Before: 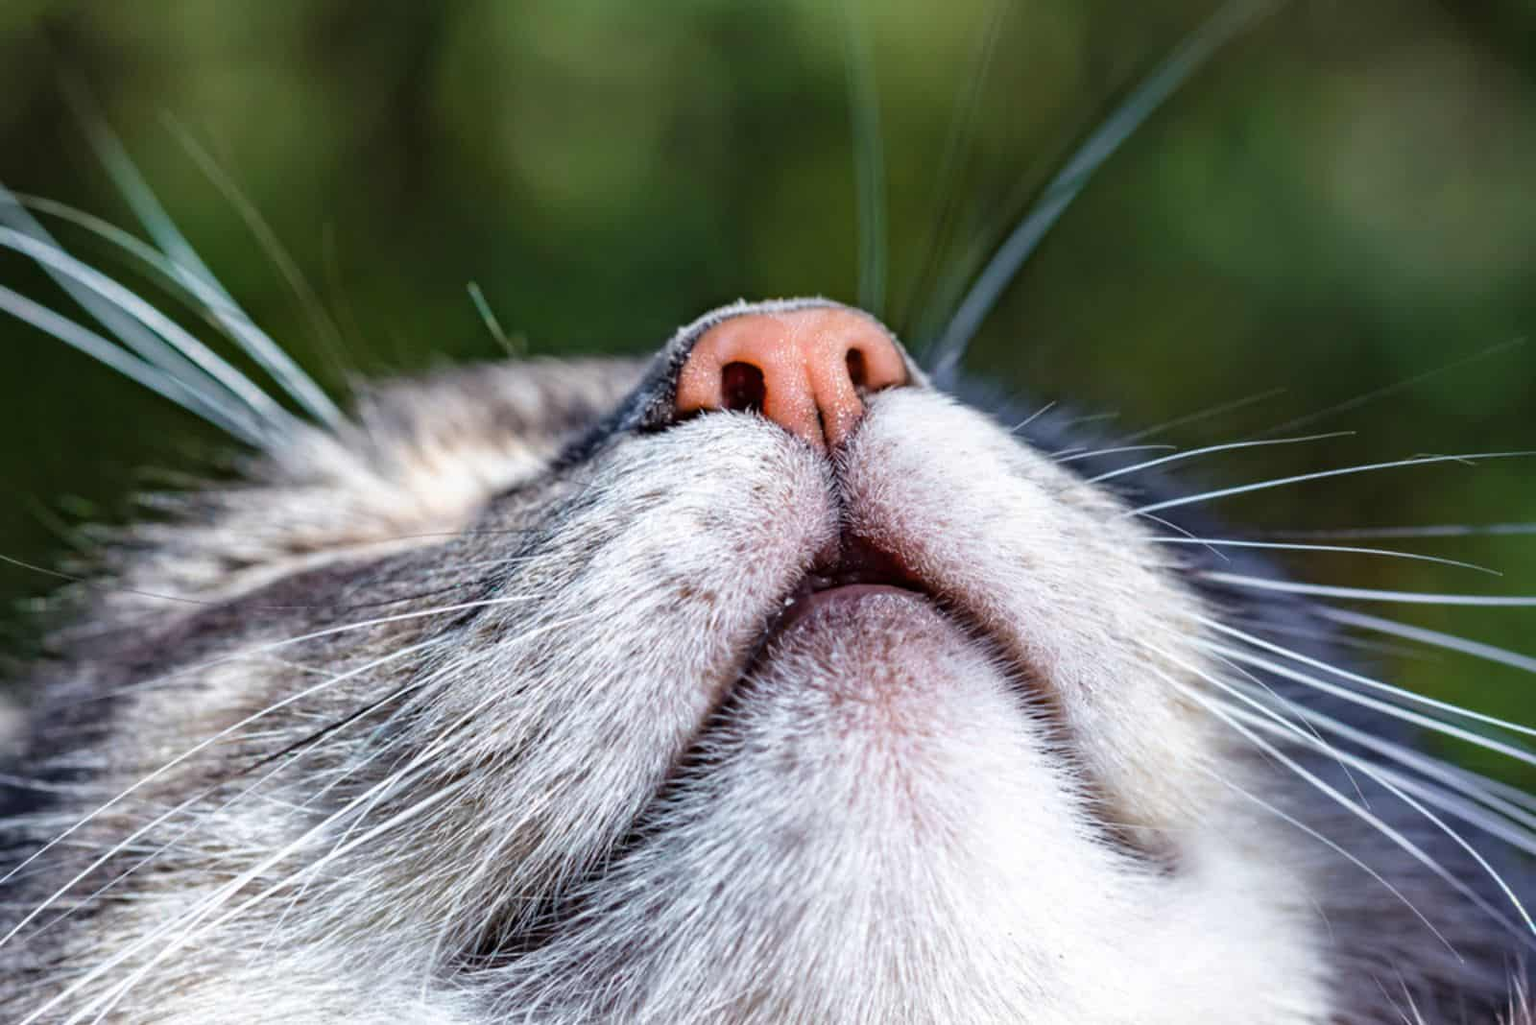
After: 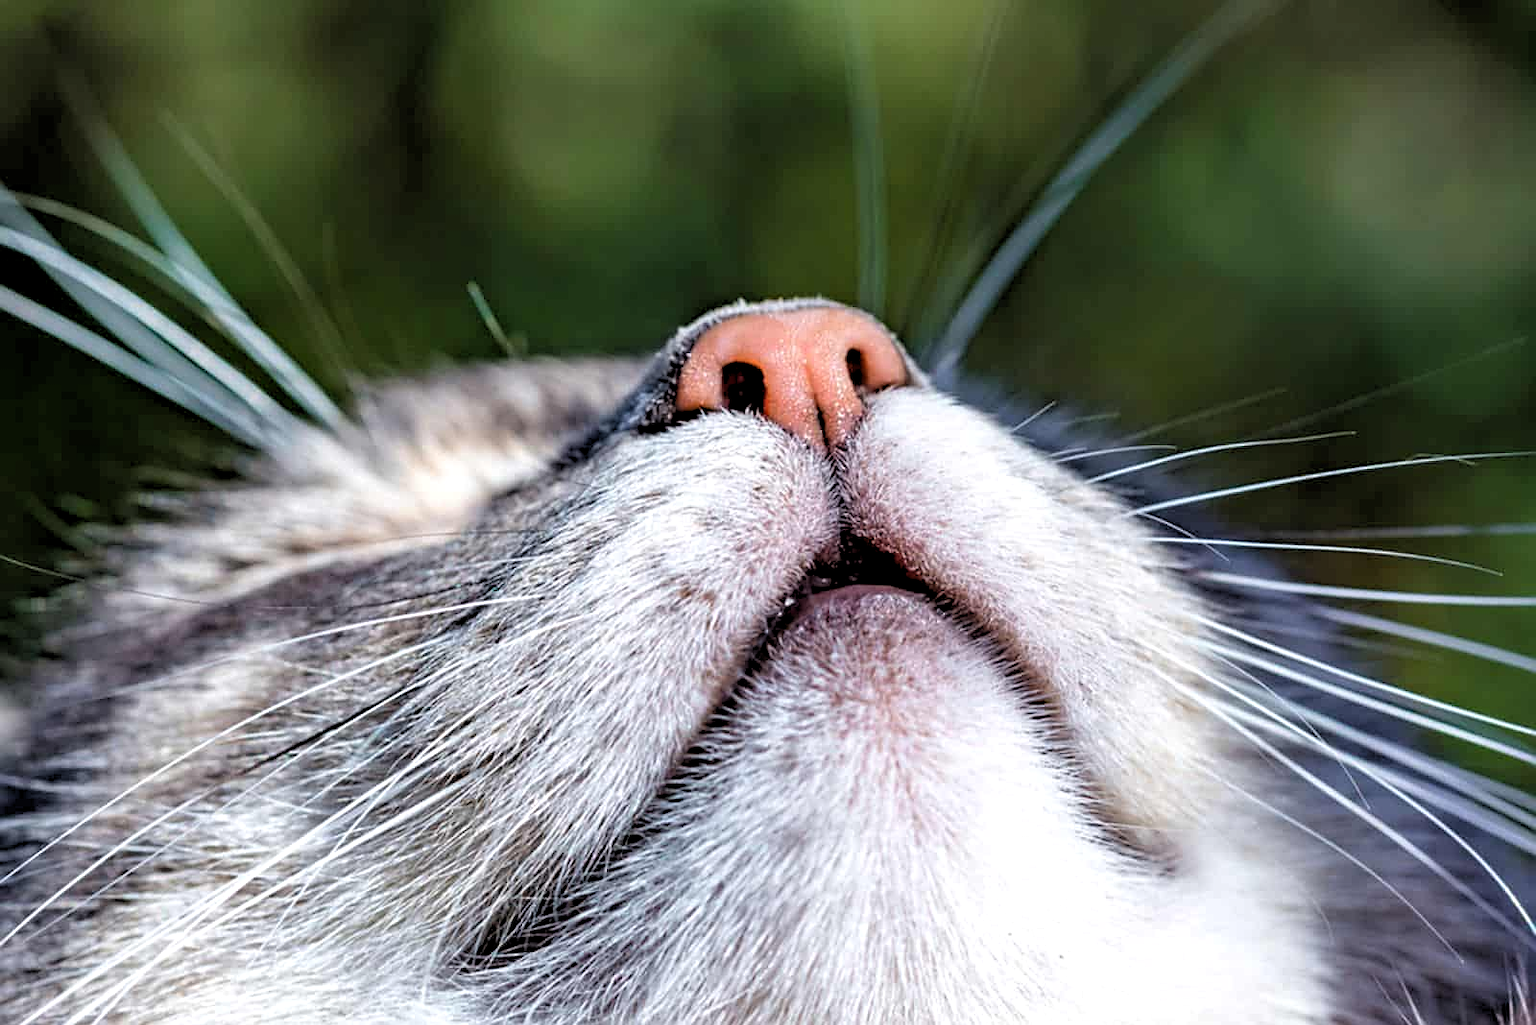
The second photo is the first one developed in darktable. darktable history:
rgb levels: levels [[0.01, 0.419, 0.839], [0, 0.5, 1], [0, 0.5, 1]]
sharpen: on, module defaults
exposure: exposure -0.116 EV, compensate exposure bias true, compensate highlight preservation false
